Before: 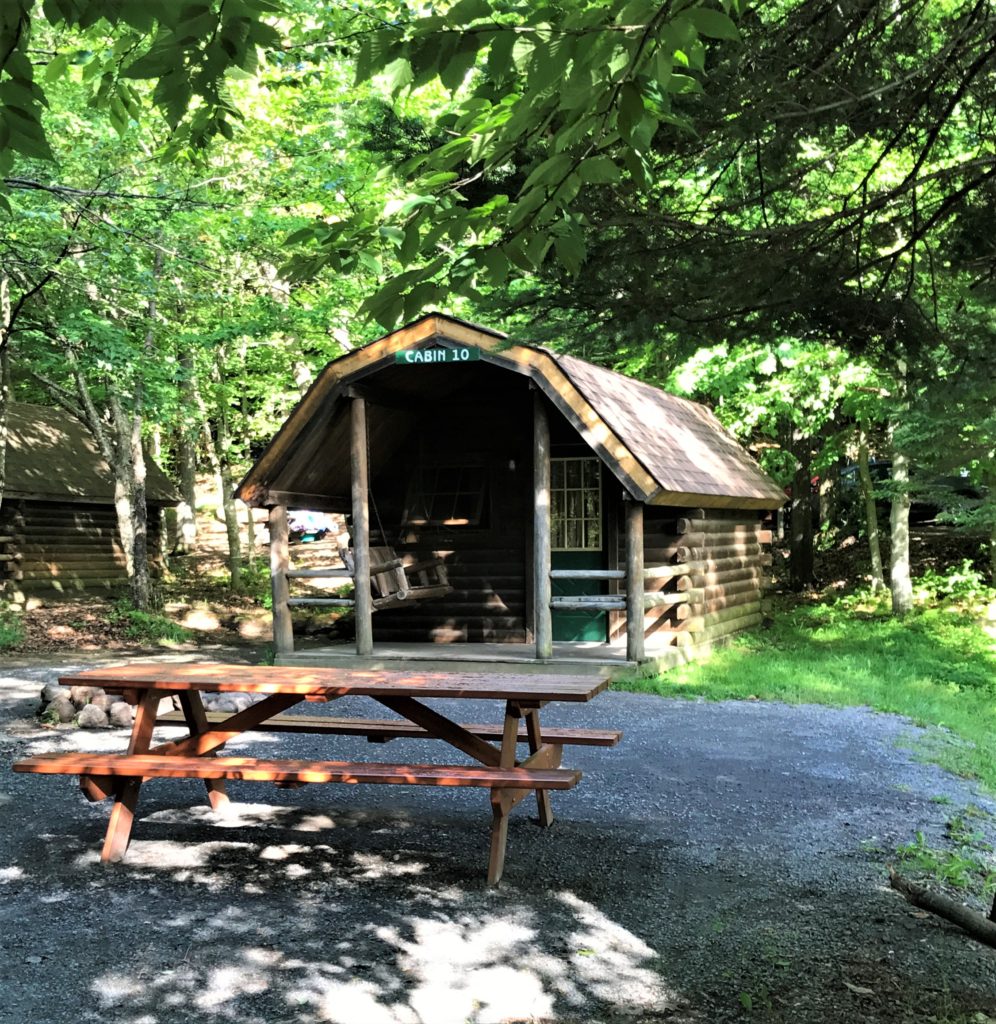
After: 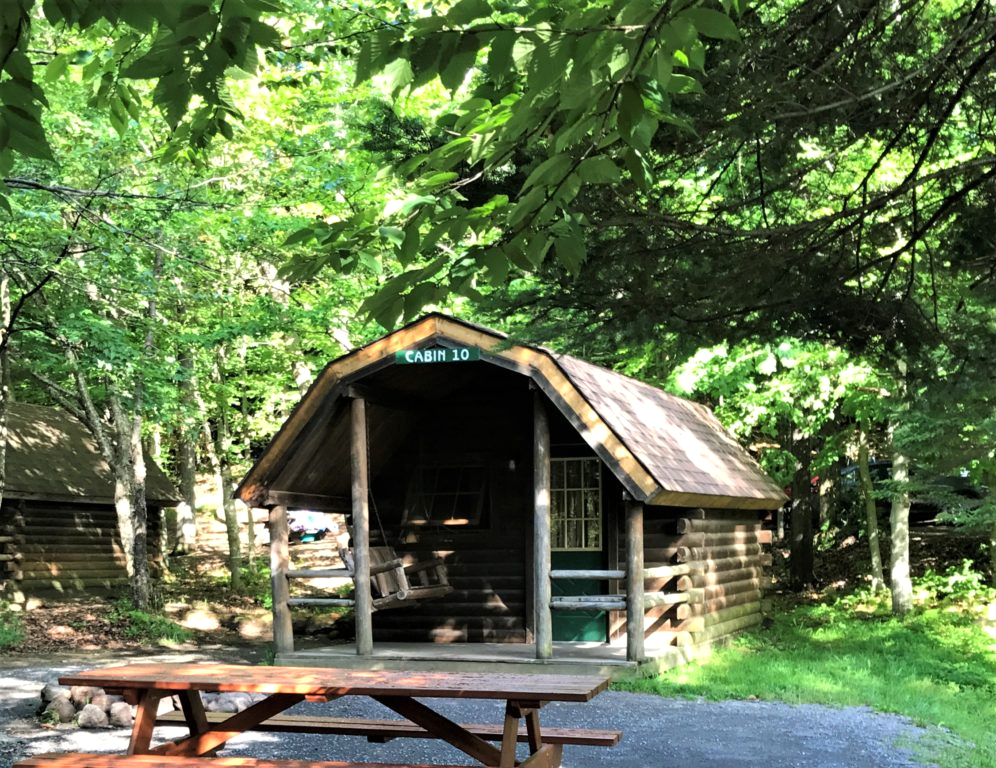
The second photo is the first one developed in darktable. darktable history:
exposure: exposure 0.081 EV, compensate highlight preservation false
crop: bottom 24.988%
tone equalizer: on, module defaults
